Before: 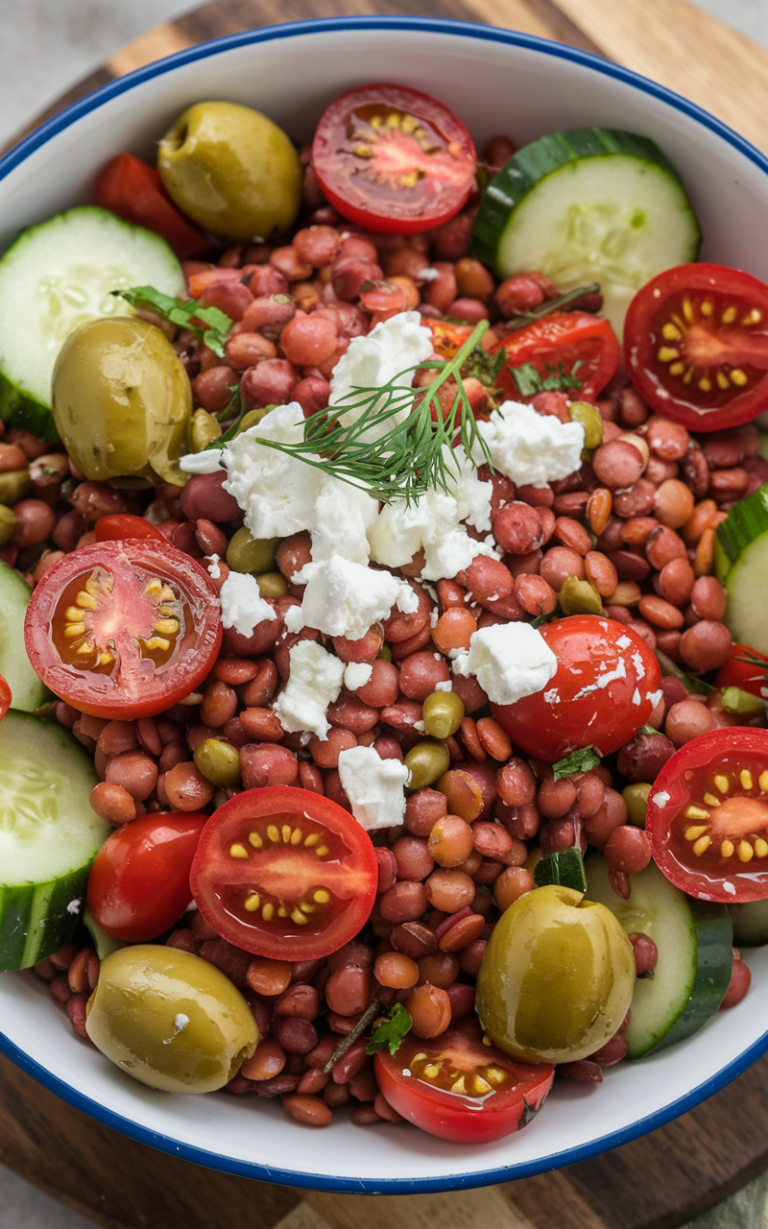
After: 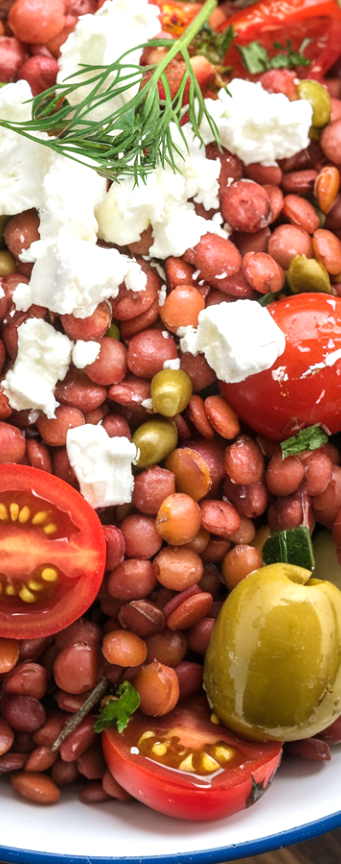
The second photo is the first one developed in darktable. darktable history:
crop: left 35.432%, top 26.233%, right 20.145%, bottom 3.432%
exposure: exposure 0.6 EV, compensate highlight preservation false
tone equalizer: on, module defaults
